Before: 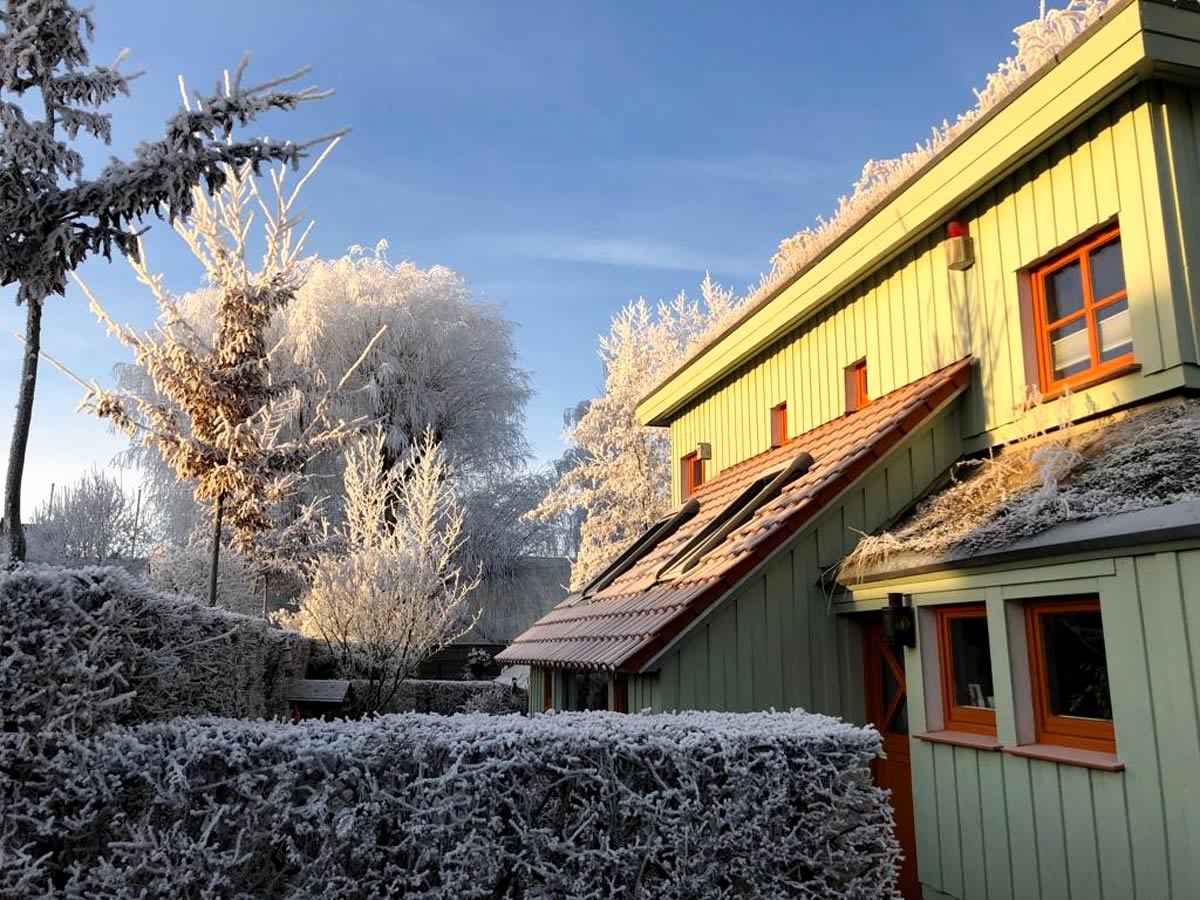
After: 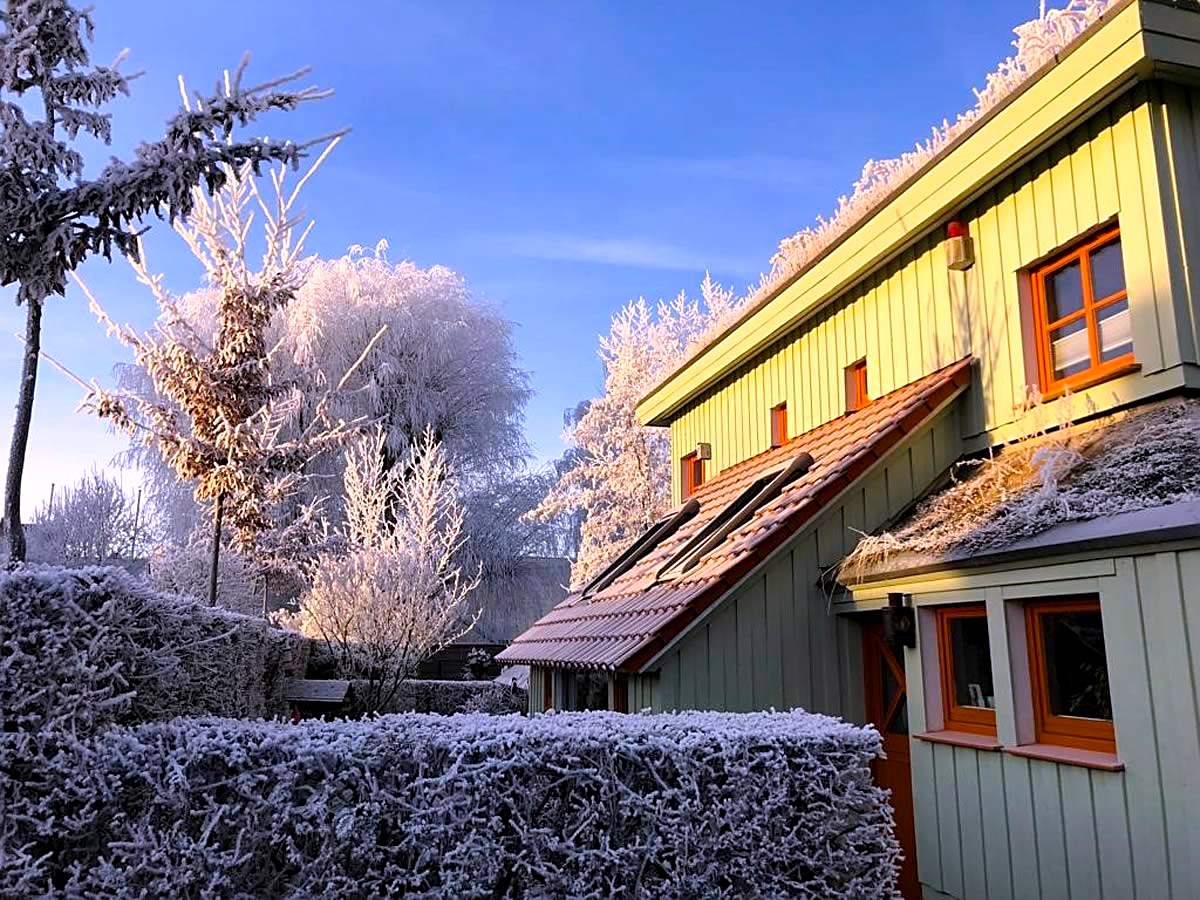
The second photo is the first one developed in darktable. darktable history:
white balance: red 1.042, blue 1.17
color balance rgb: linear chroma grading › global chroma 6.48%, perceptual saturation grading › global saturation 12.96%, global vibrance 6.02%
sharpen: on, module defaults
